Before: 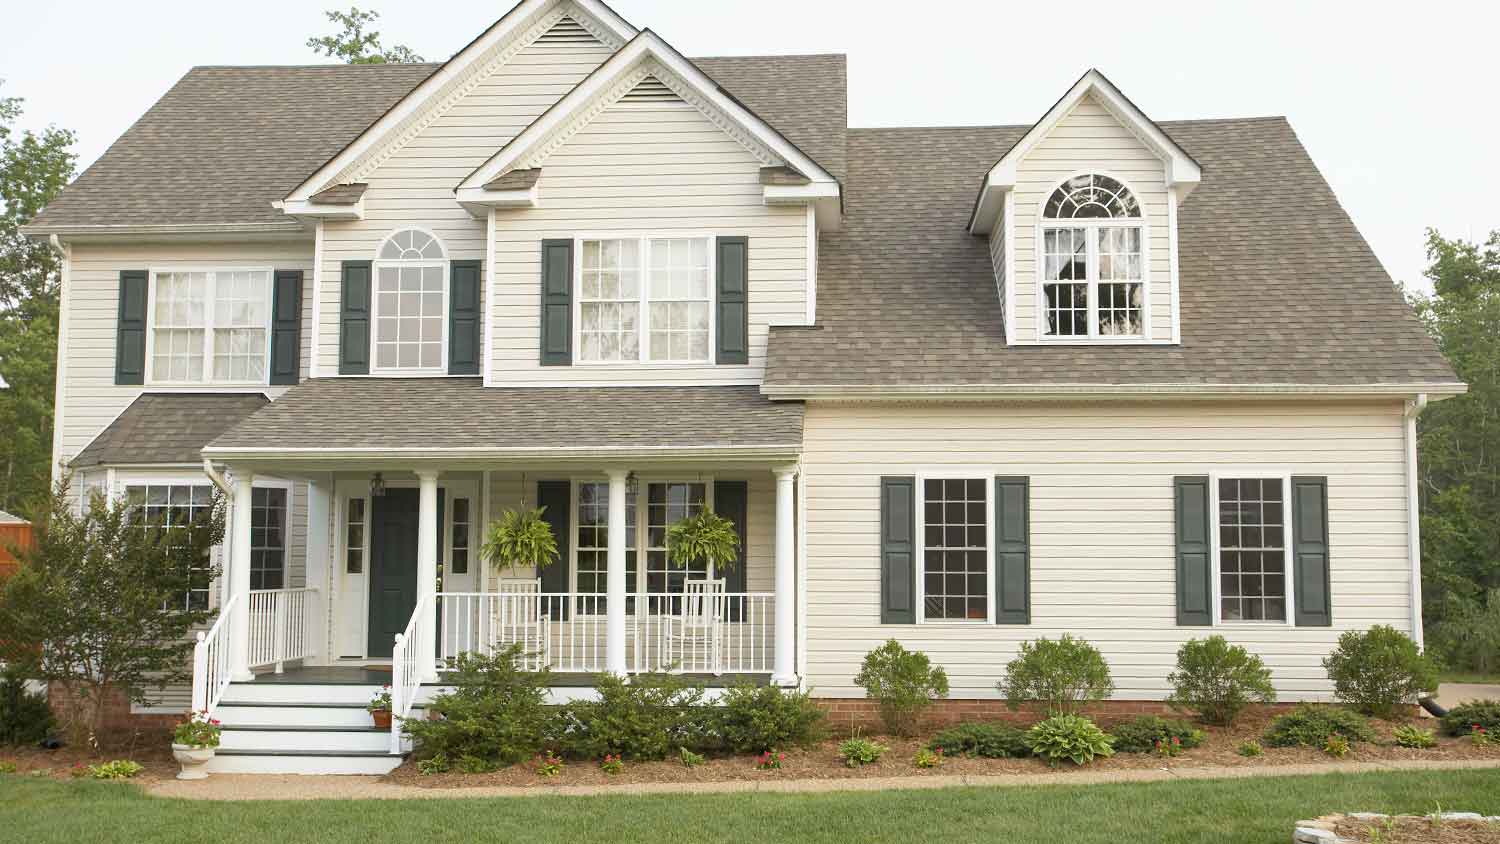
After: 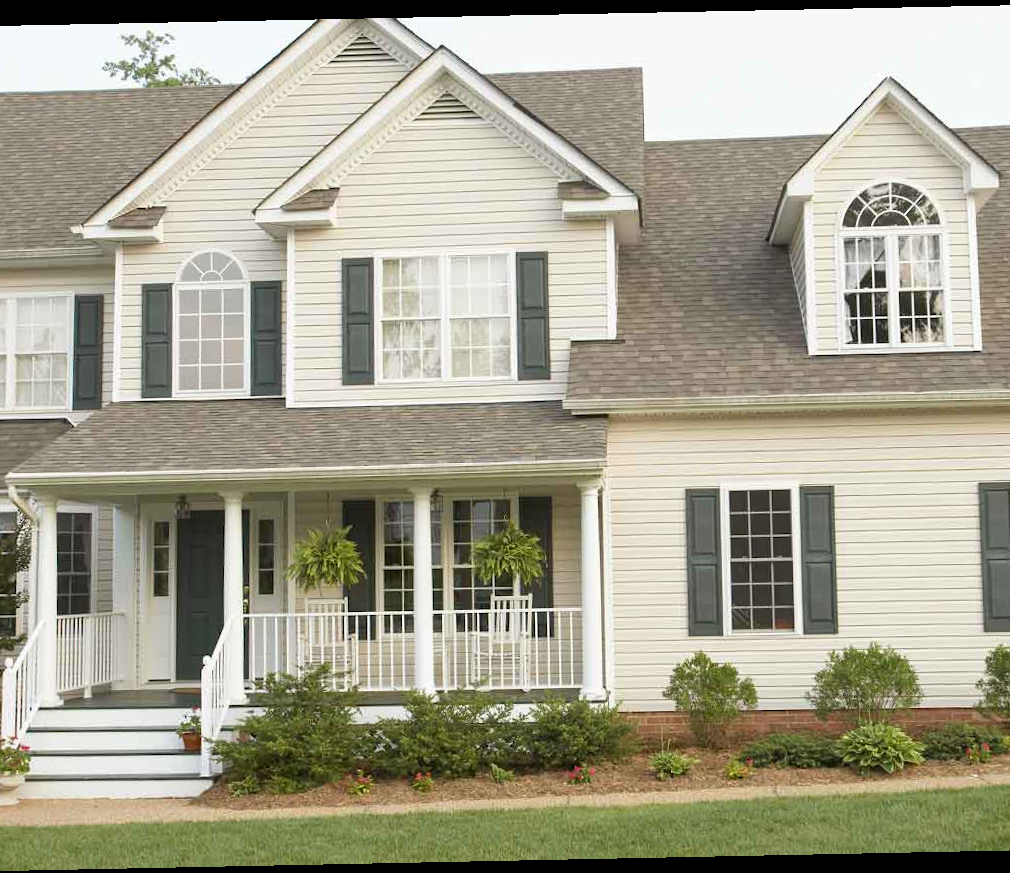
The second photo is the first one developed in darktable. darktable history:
crop and rotate: left 13.537%, right 19.796%
rotate and perspective: rotation -1.17°, automatic cropping off
